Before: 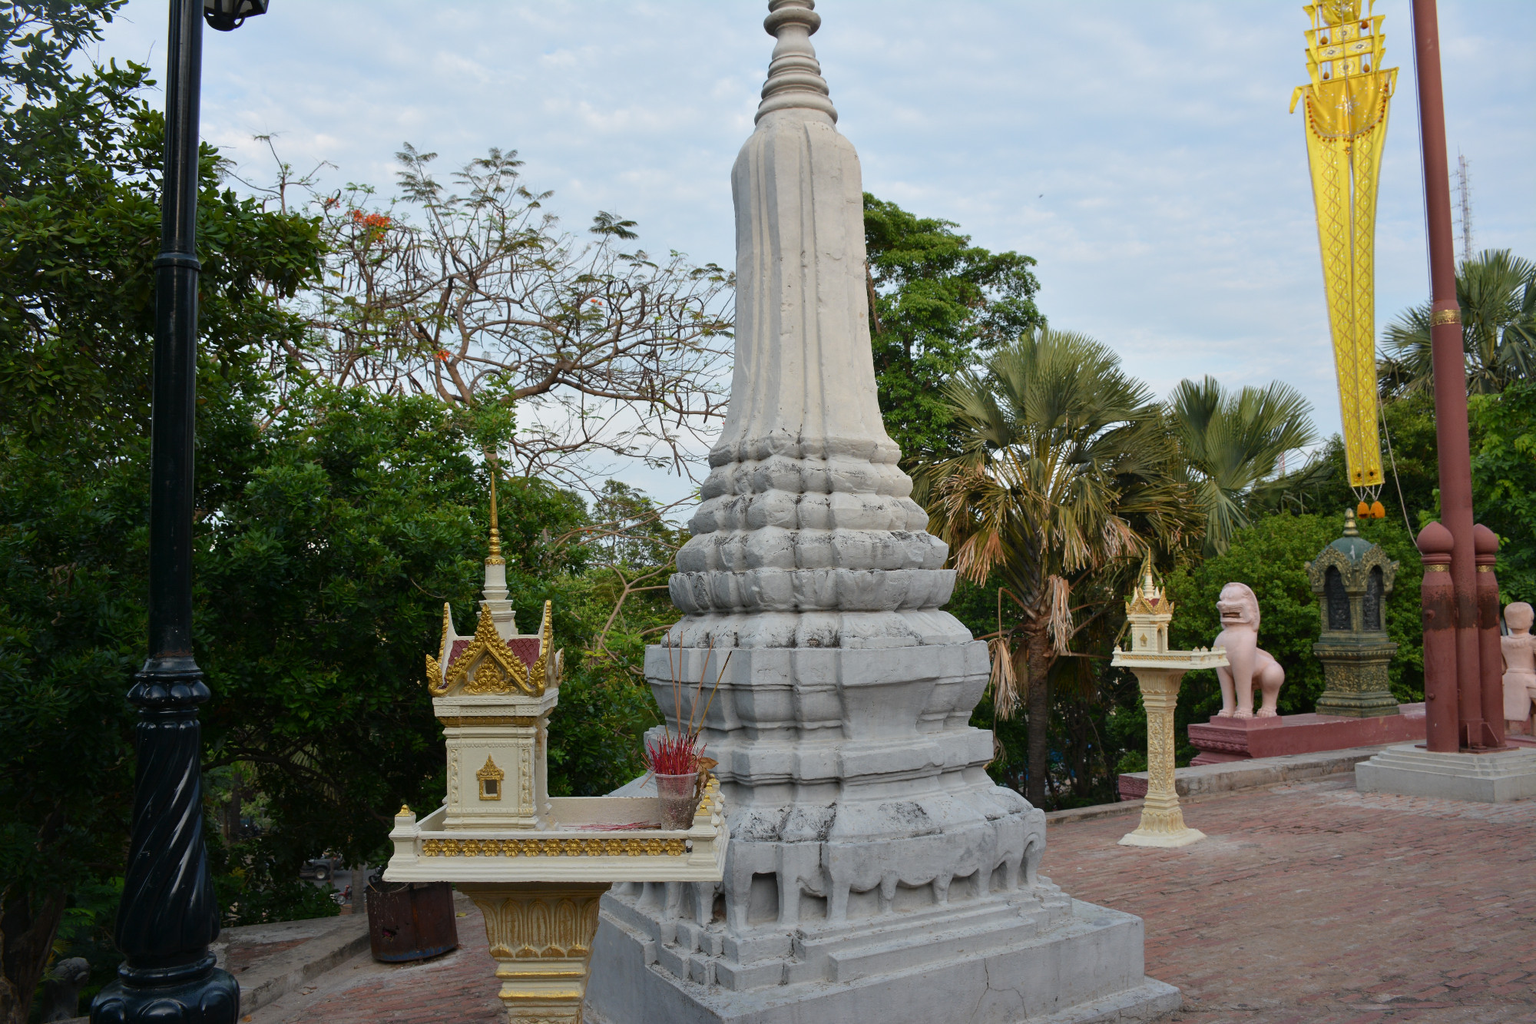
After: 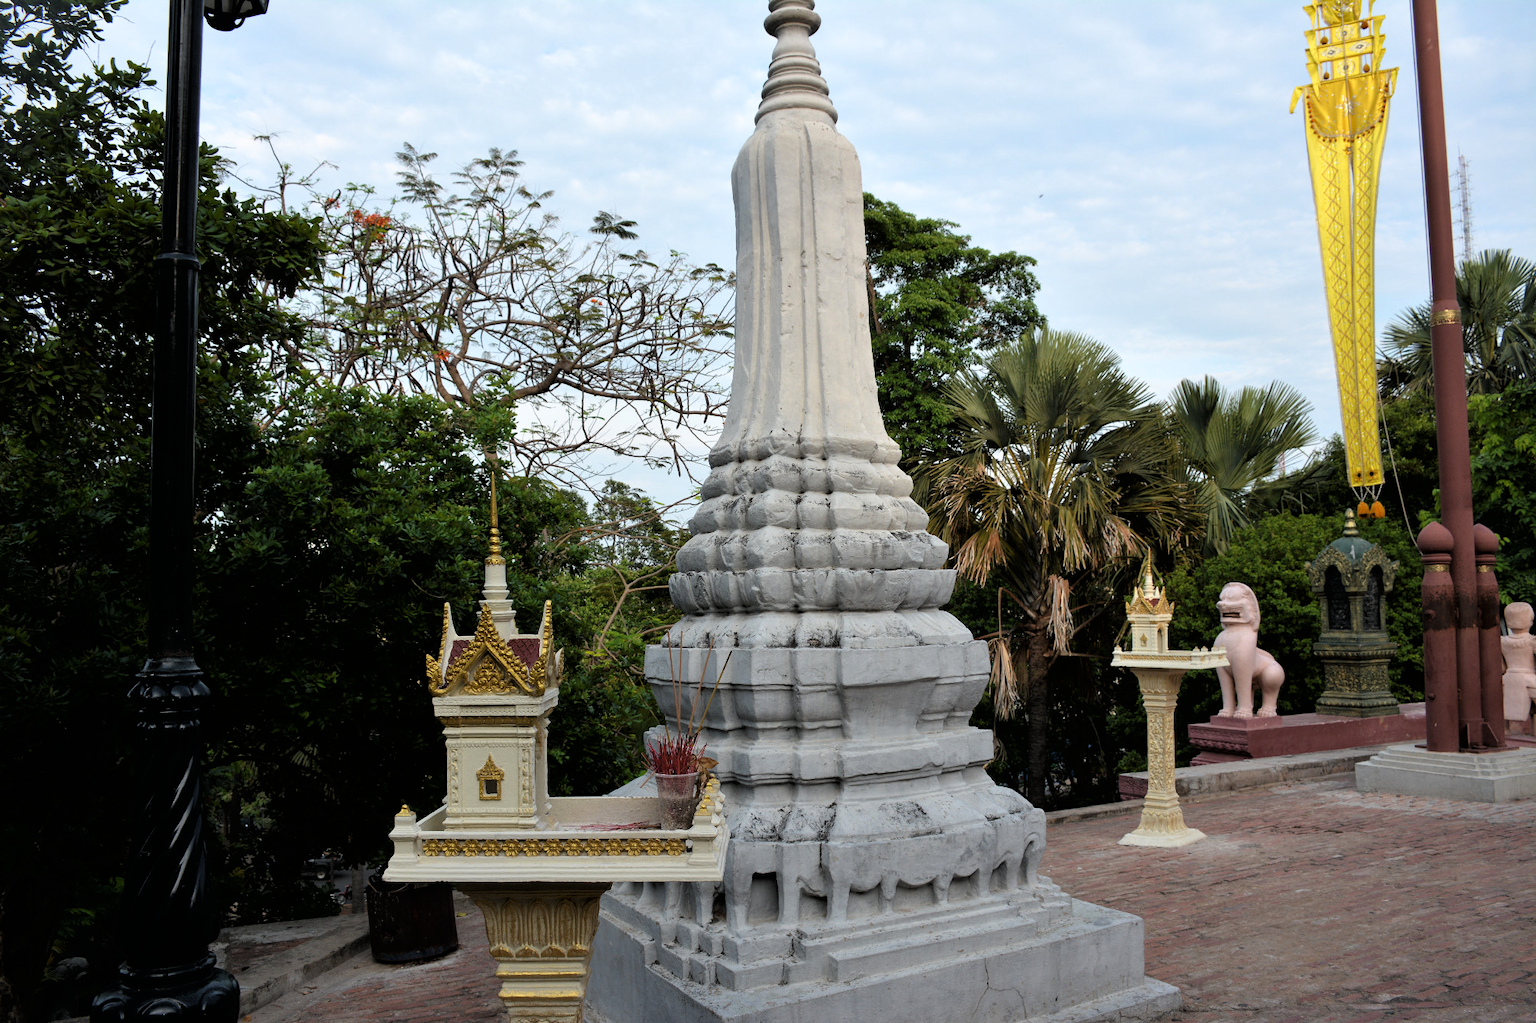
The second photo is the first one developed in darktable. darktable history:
tone equalizer: edges refinement/feathering 500, mask exposure compensation -1.57 EV, preserve details no
tone curve: curves: ch0 [(0, 0) (0.003, 0) (0.011, 0.001) (0.025, 0.003) (0.044, 0.004) (0.069, 0.007) (0.1, 0.01) (0.136, 0.033) (0.177, 0.082) (0.224, 0.141) (0.277, 0.208) (0.335, 0.282) (0.399, 0.363) (0.468, 0.451) (0.543, 0.545) (0.623, 0.647) (0.709, 0.756) (0.801, 0.87) (0.898, 0.972) (1, 1)], color space Lab, linked channels, preserve colors none
